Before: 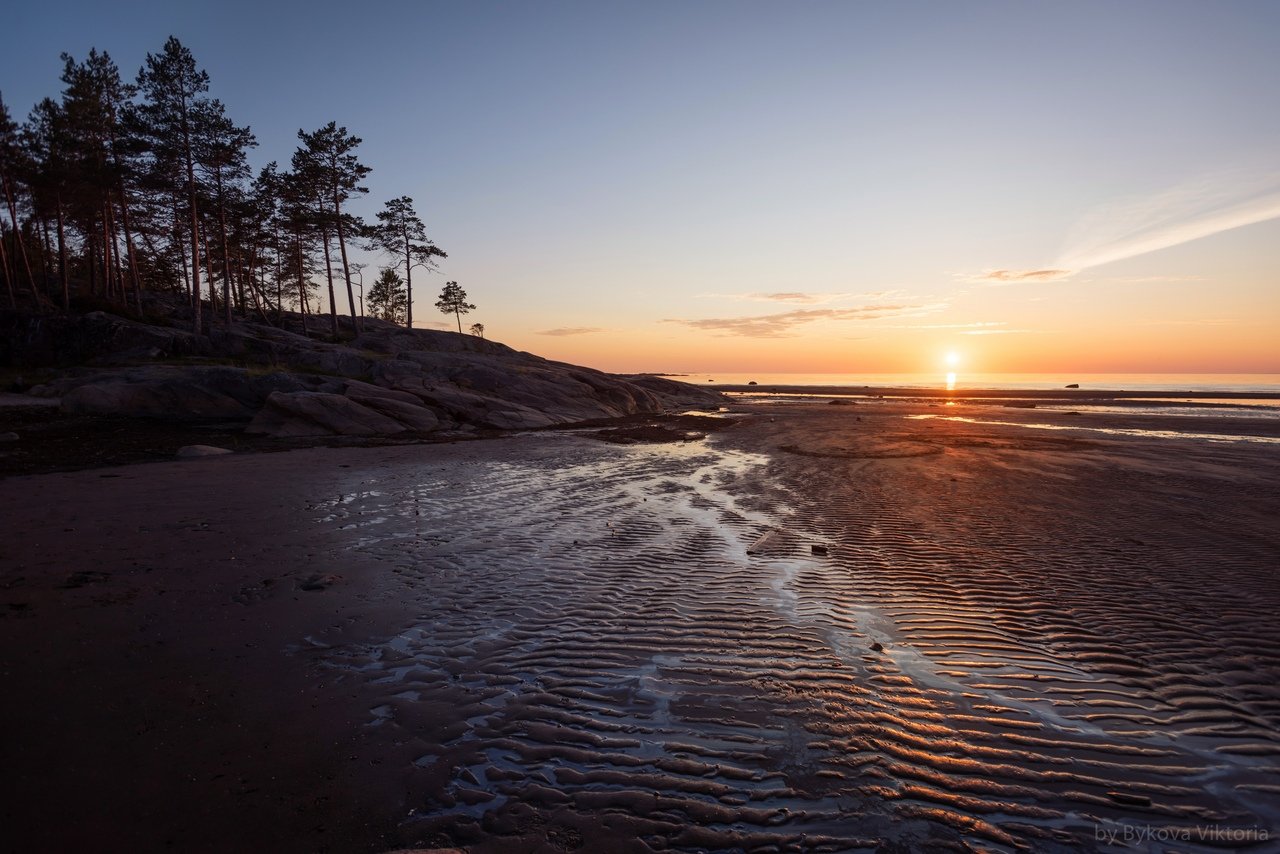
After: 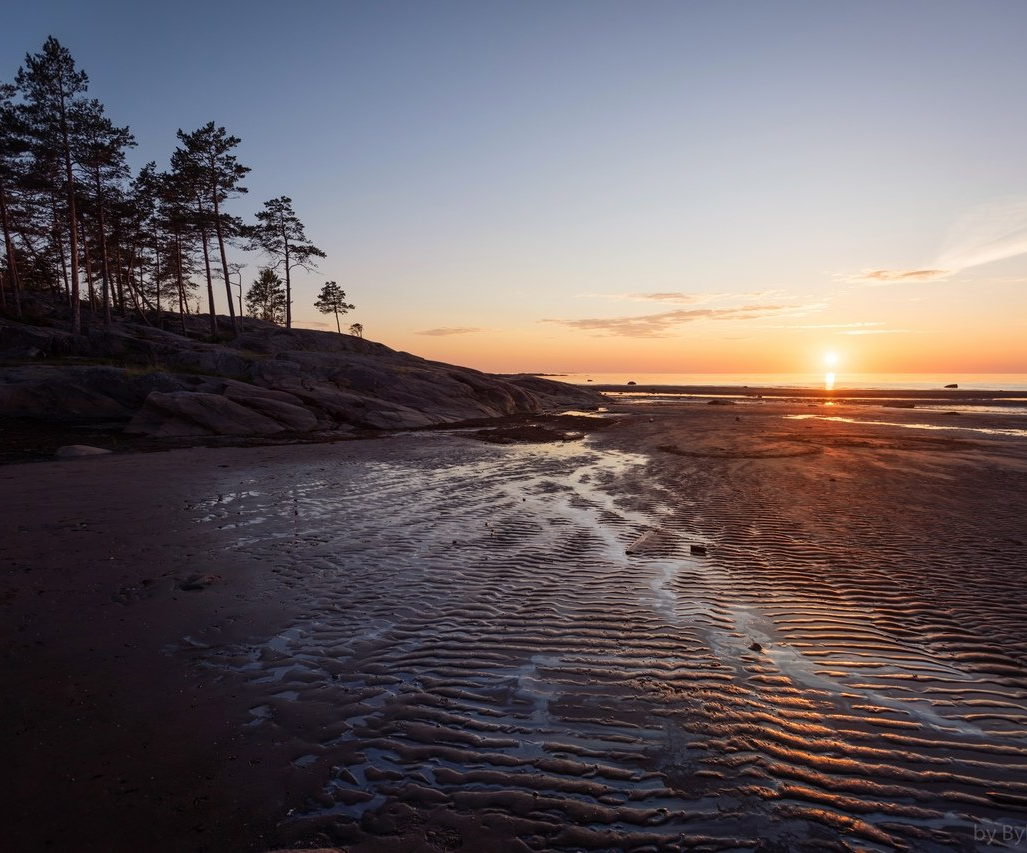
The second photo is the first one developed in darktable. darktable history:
crop and rotate: left 9.477%, right 10.228%
